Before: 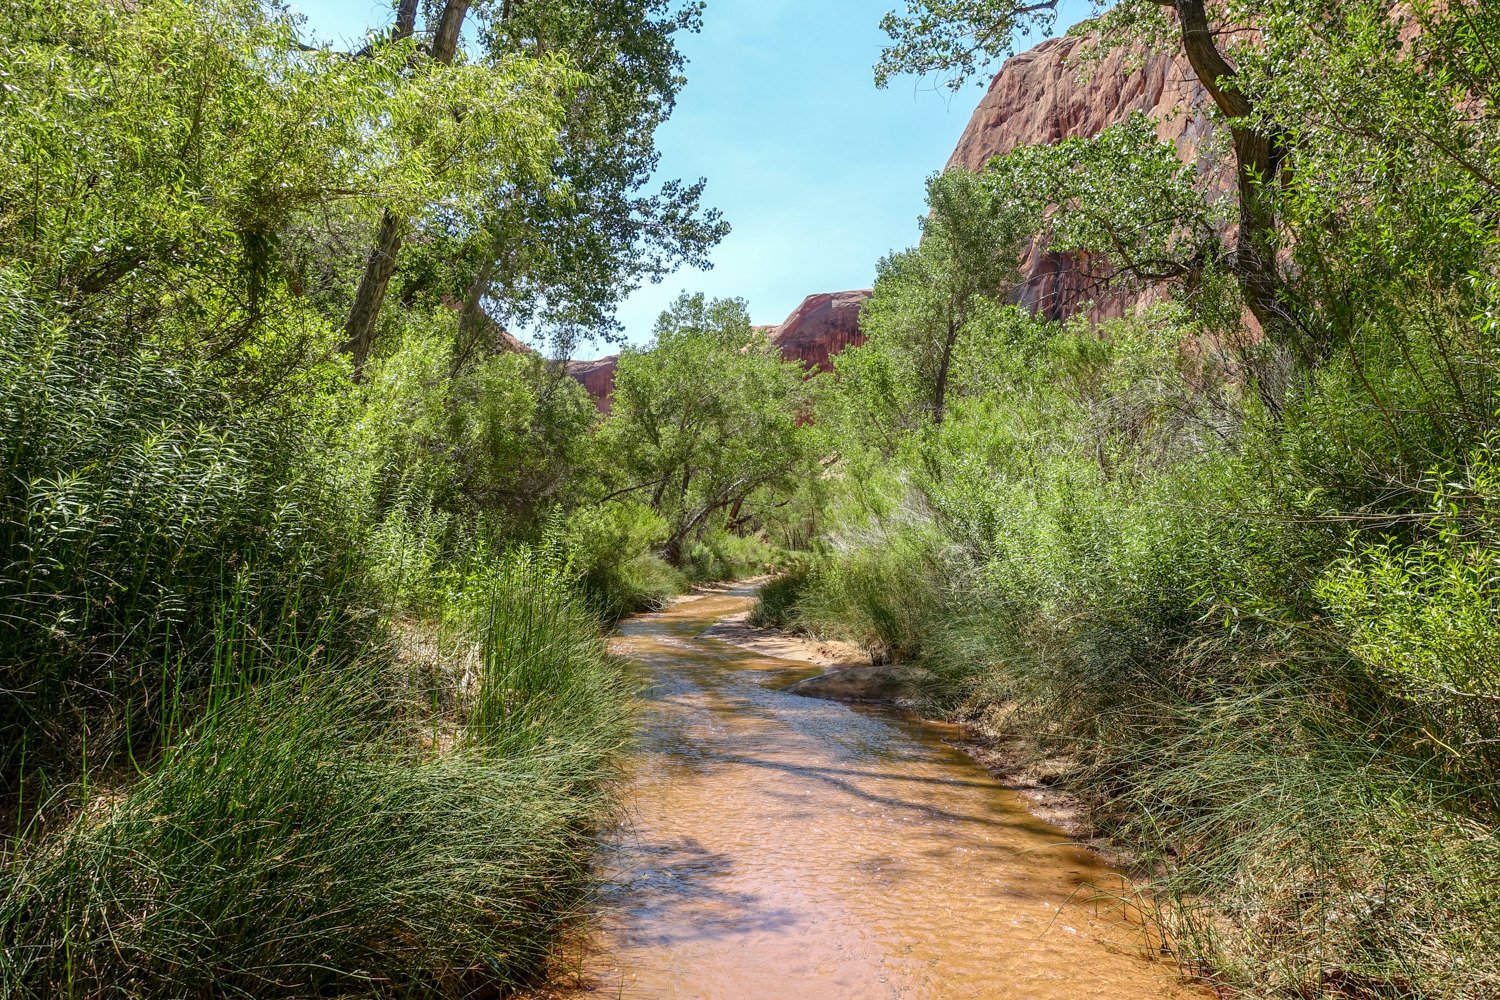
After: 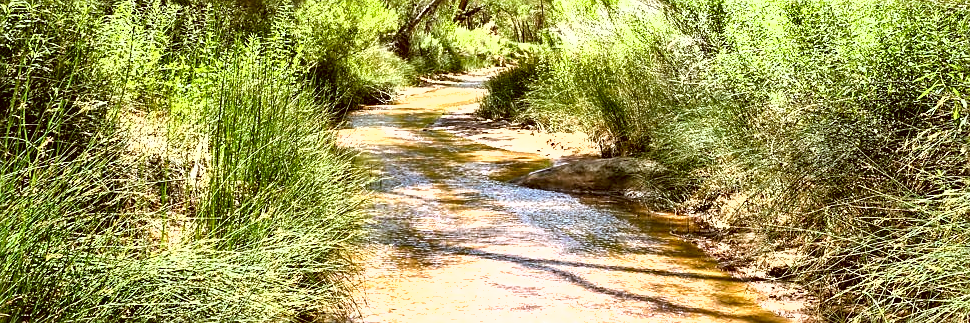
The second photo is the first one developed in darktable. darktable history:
color correction: highlights a* -0.604, highlights b* 0.178, shadows a* 5.22, shadows b* 20.57
crop: left 18.128%, top 50.859%, right 17.181%, bottom 16.821%
contrast equalizer: octaves 7, y [[0.514, 0.573, 0.581, 0.508, 0.5, 0.5], [0.5 ×6], [0.5 ×6], [0 ×6], [0 ×6]]
sharpen: on, module defaults
tone equalizer: -8 EV -0.765 EV, -7 EV -0.715 EV, -6 EV -0.583 EV, -5 EV -0.394 EV, -3 EV 0.373 EV, -2 EV 0.6 EV, -1 EV 0.697 EV, +0 EV 0.781 EV
exposure: exposure 0.654 EV, compensate highlight preservation false
shadows and highlights: soften with gaussian
